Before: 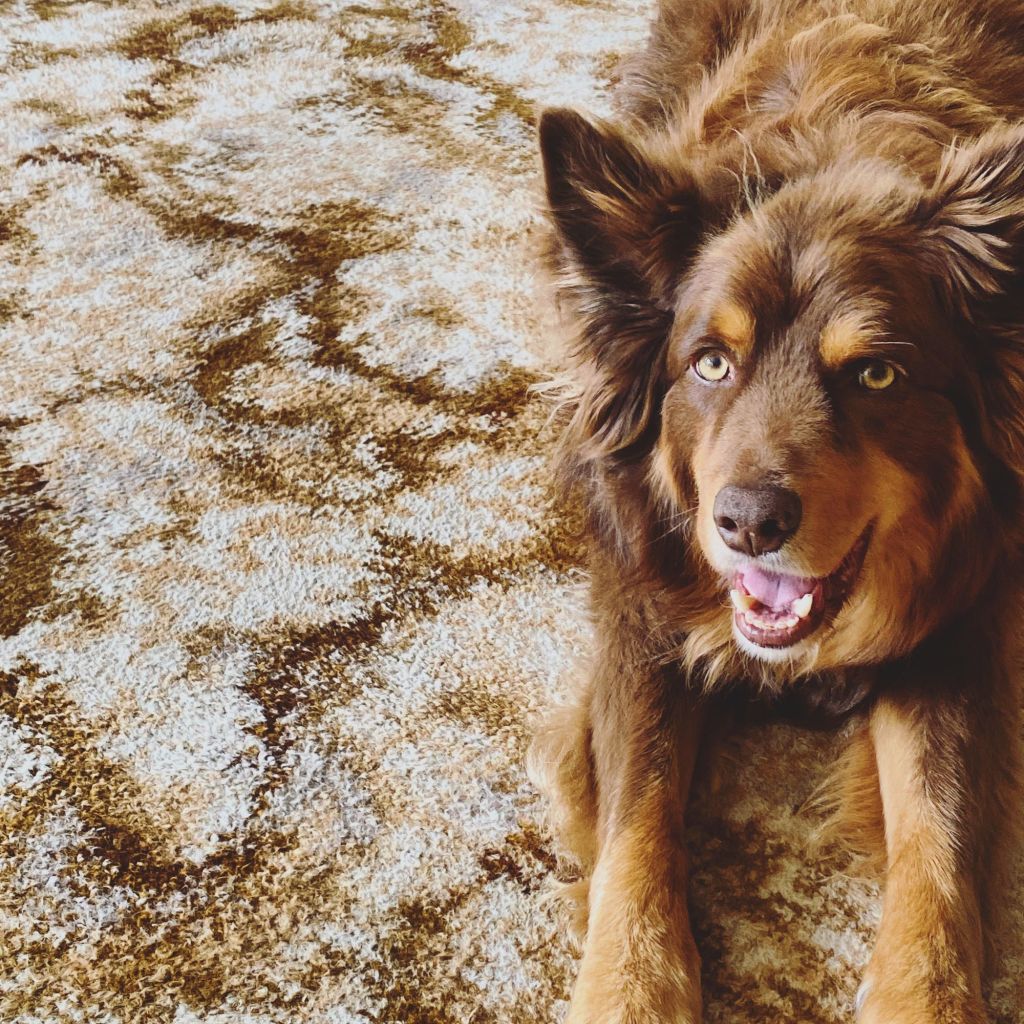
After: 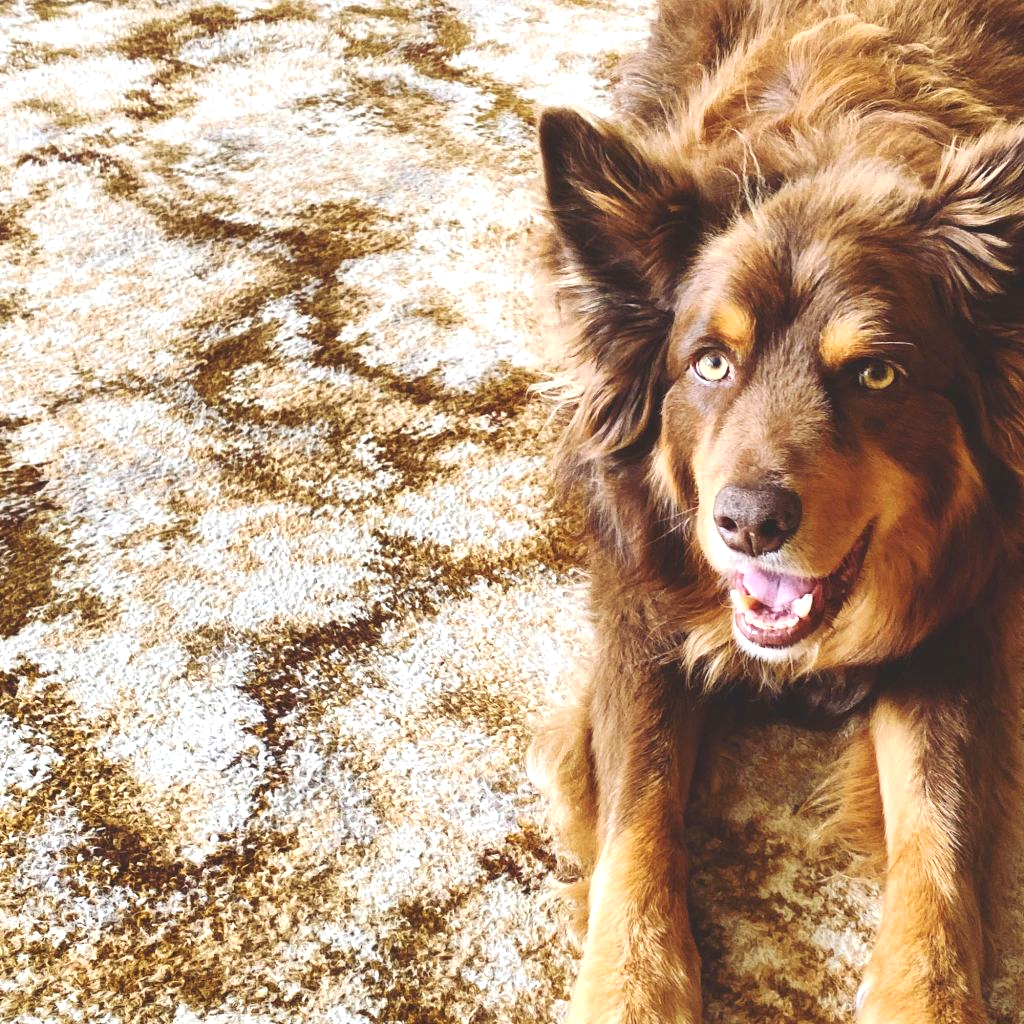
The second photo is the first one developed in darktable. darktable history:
exposure: black level correction 0, exposure 0.689 EV, compensate highlight preservation false
